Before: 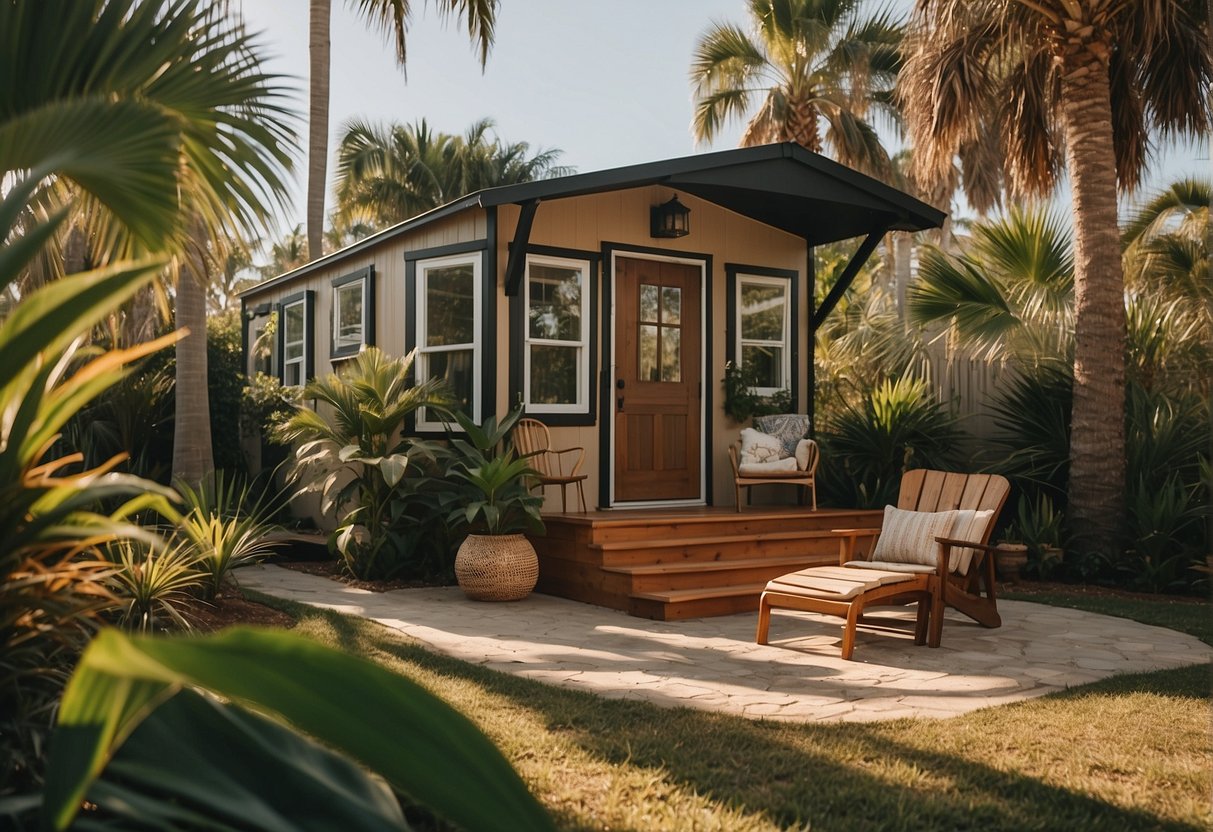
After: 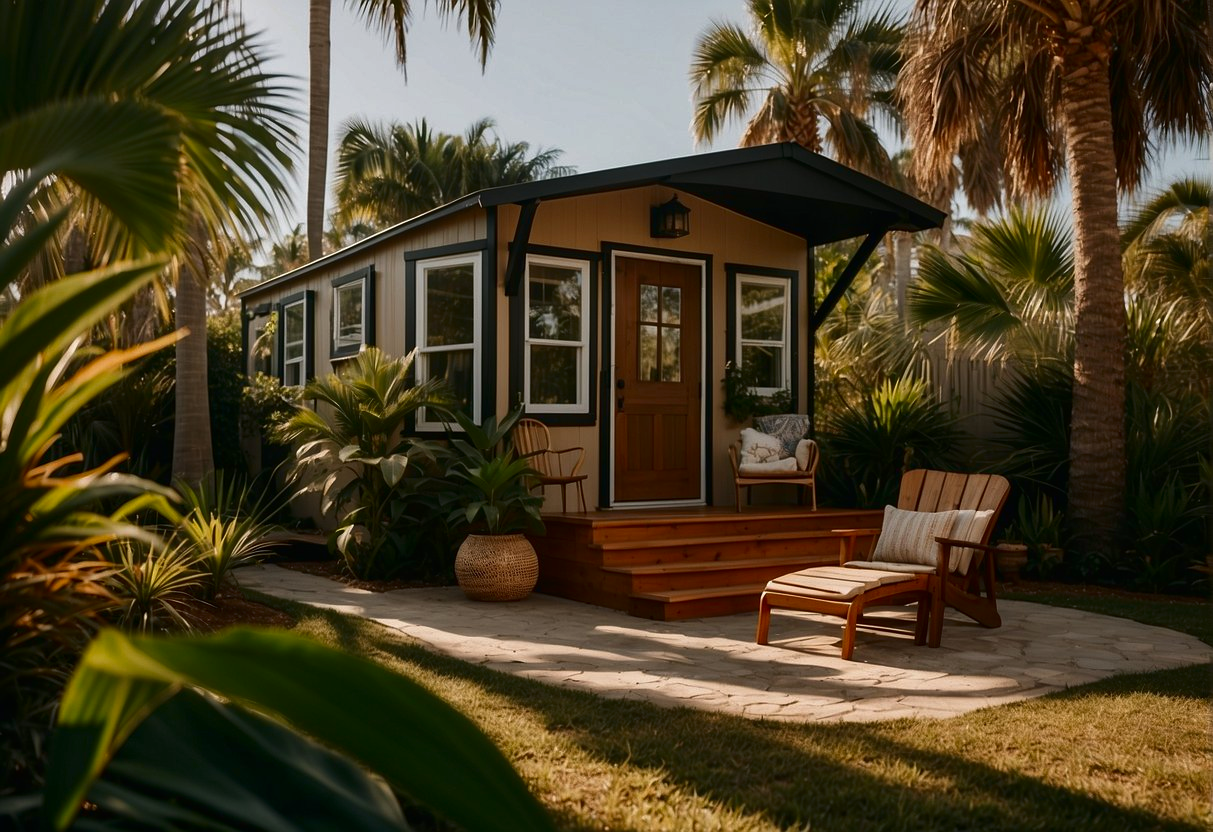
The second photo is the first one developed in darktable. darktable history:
contrast brightness saturation: brightness -0.208, saturation 0.08
